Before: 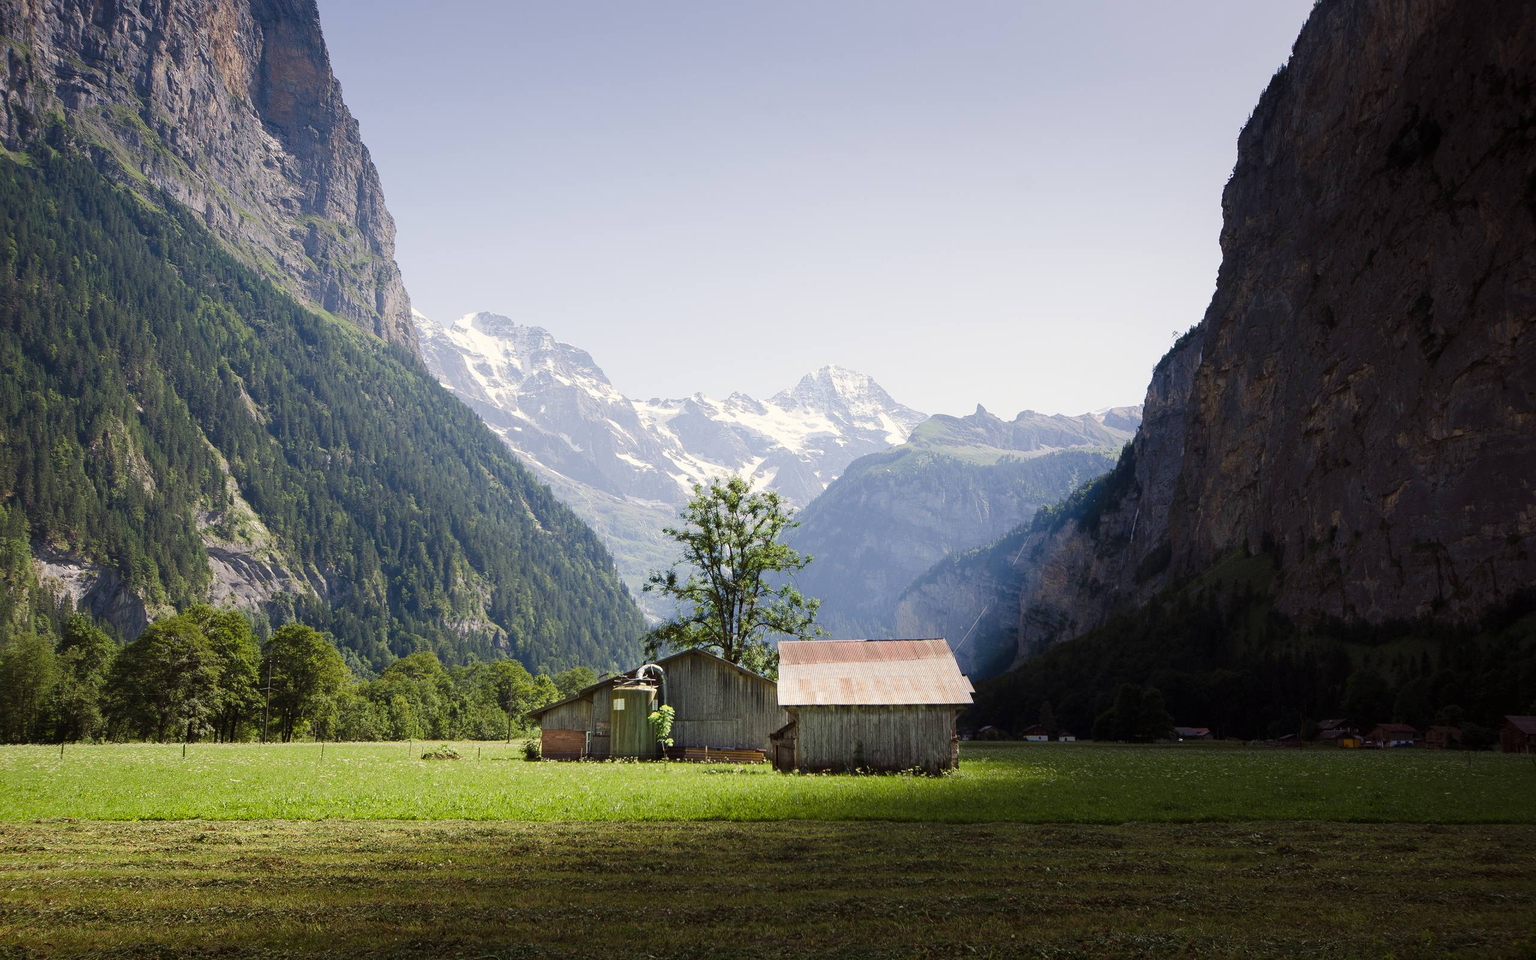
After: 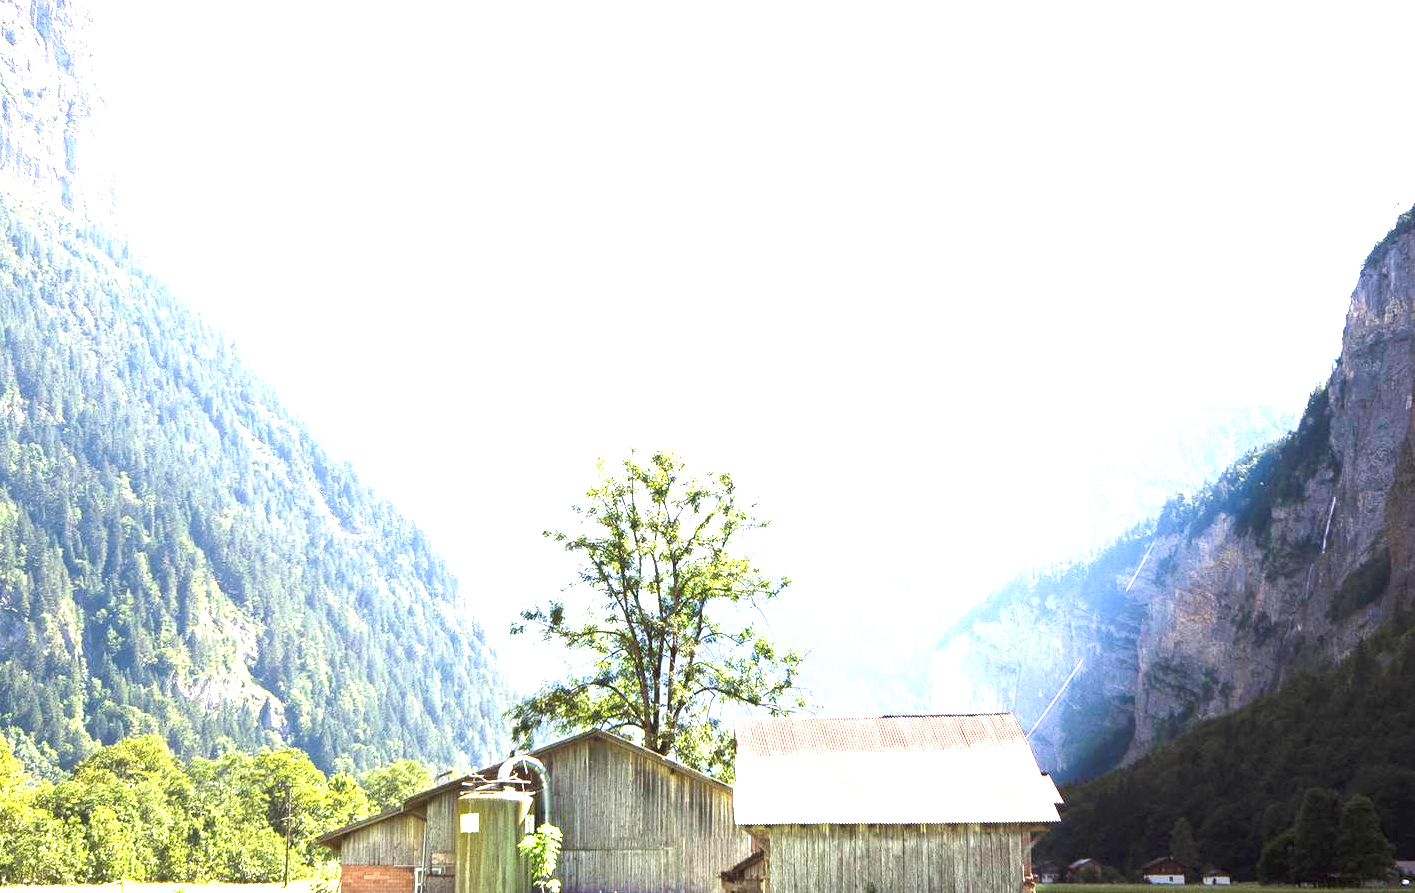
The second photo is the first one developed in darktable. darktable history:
exposure: black level correction 0, exposure 2.41 EV, compensate highlight preservation false
crop and rotate: left 21.974%, top 21.995%, right 22.717%, bottom 22.162%
